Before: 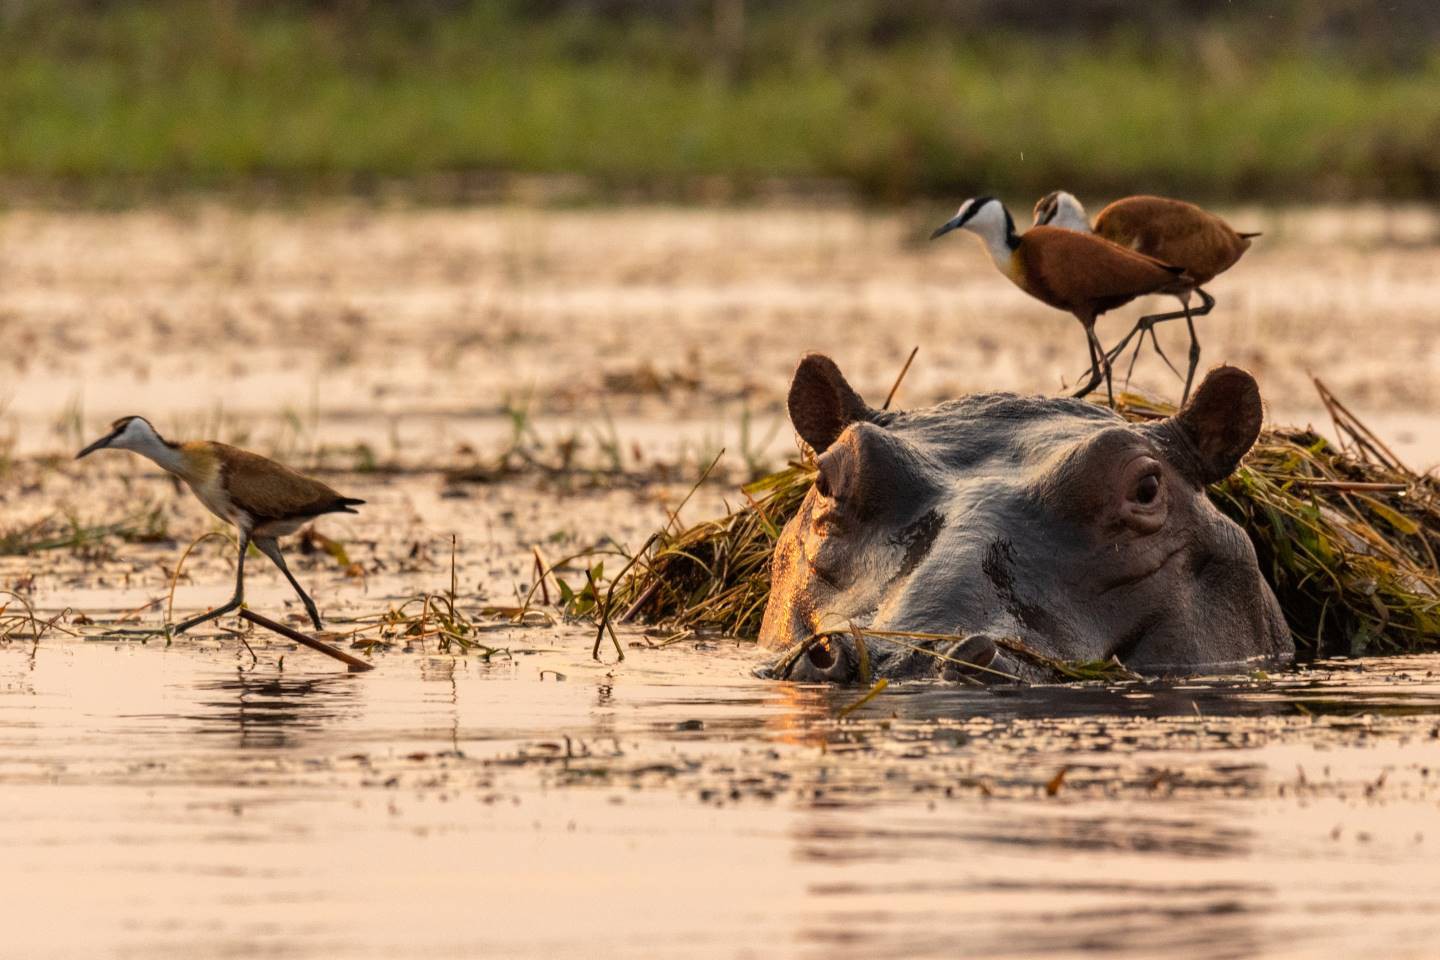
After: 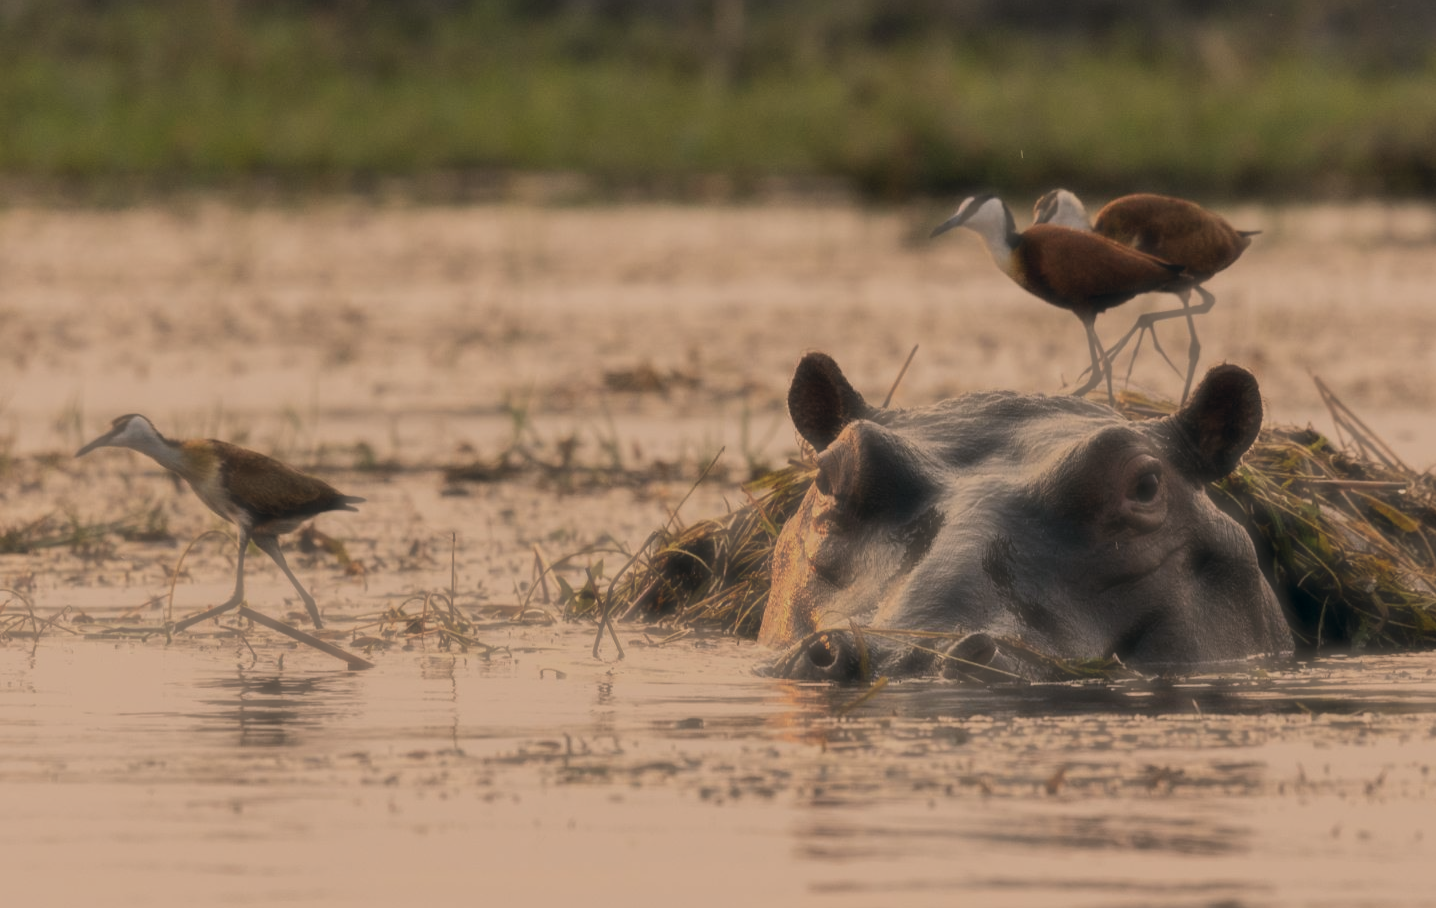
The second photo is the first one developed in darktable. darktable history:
crop: top 0.276%, right 0.256%, bottom 5.094%
exposure: black level correction 0, exposure -0.781 EV, compensate highlight preservation false
color correction: highlights a* 5.45, highlights b* 5.34, shadows a* -4.5, shadows b* -4.98
haze removal: strength -0.898, distance 0.231, compatibility mode true, adaptive false
